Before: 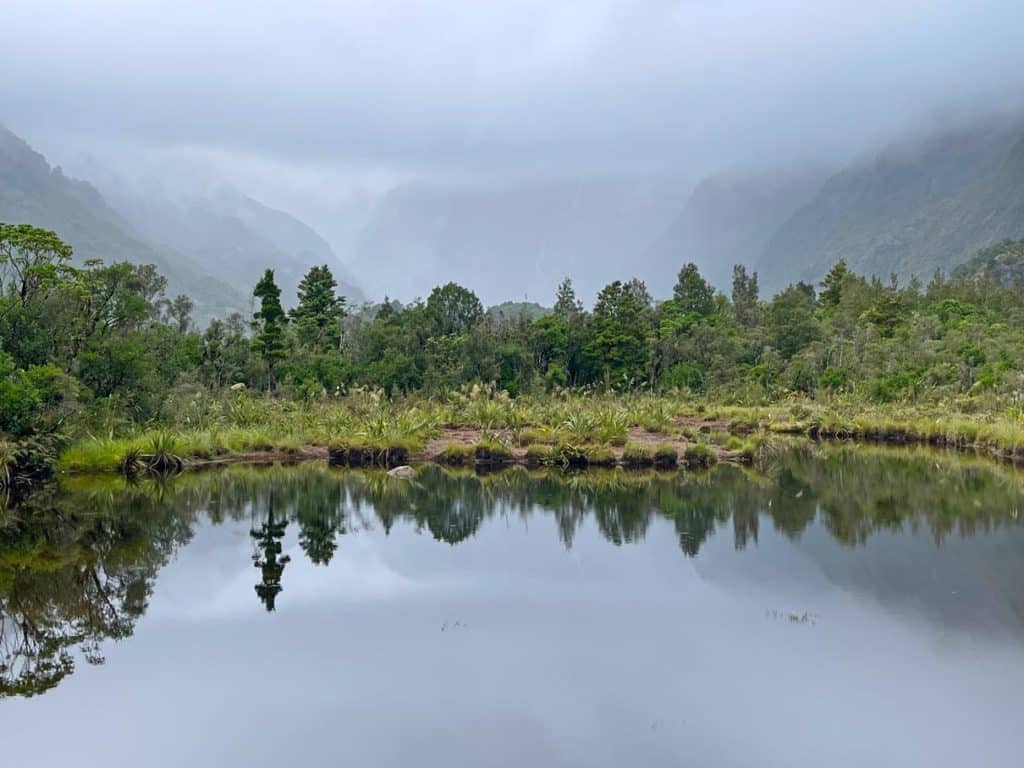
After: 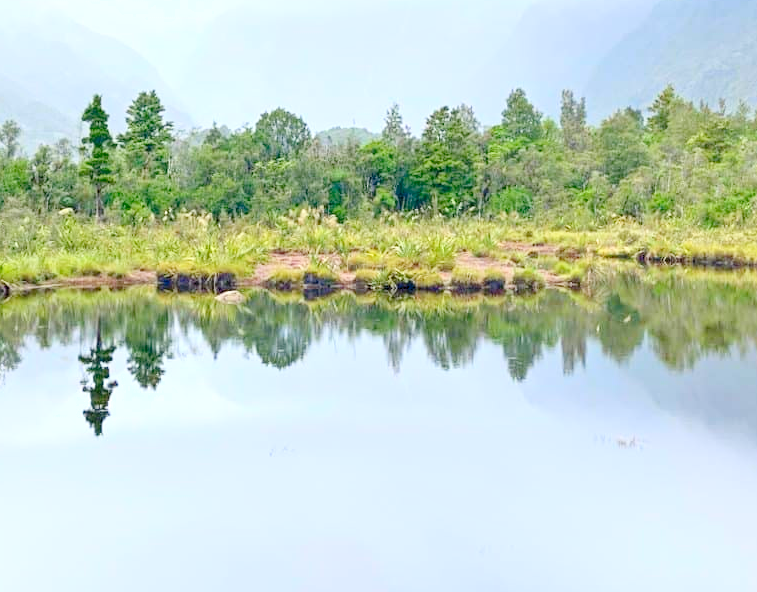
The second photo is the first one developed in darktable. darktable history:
rgb levels: preserve colors max RGB
crop: left 16.871%, top 22.857%, right 9.116%
levels: levels [0.008, 0.318, 0.836]
shadows and highlights: shadows 0, highlights 40
